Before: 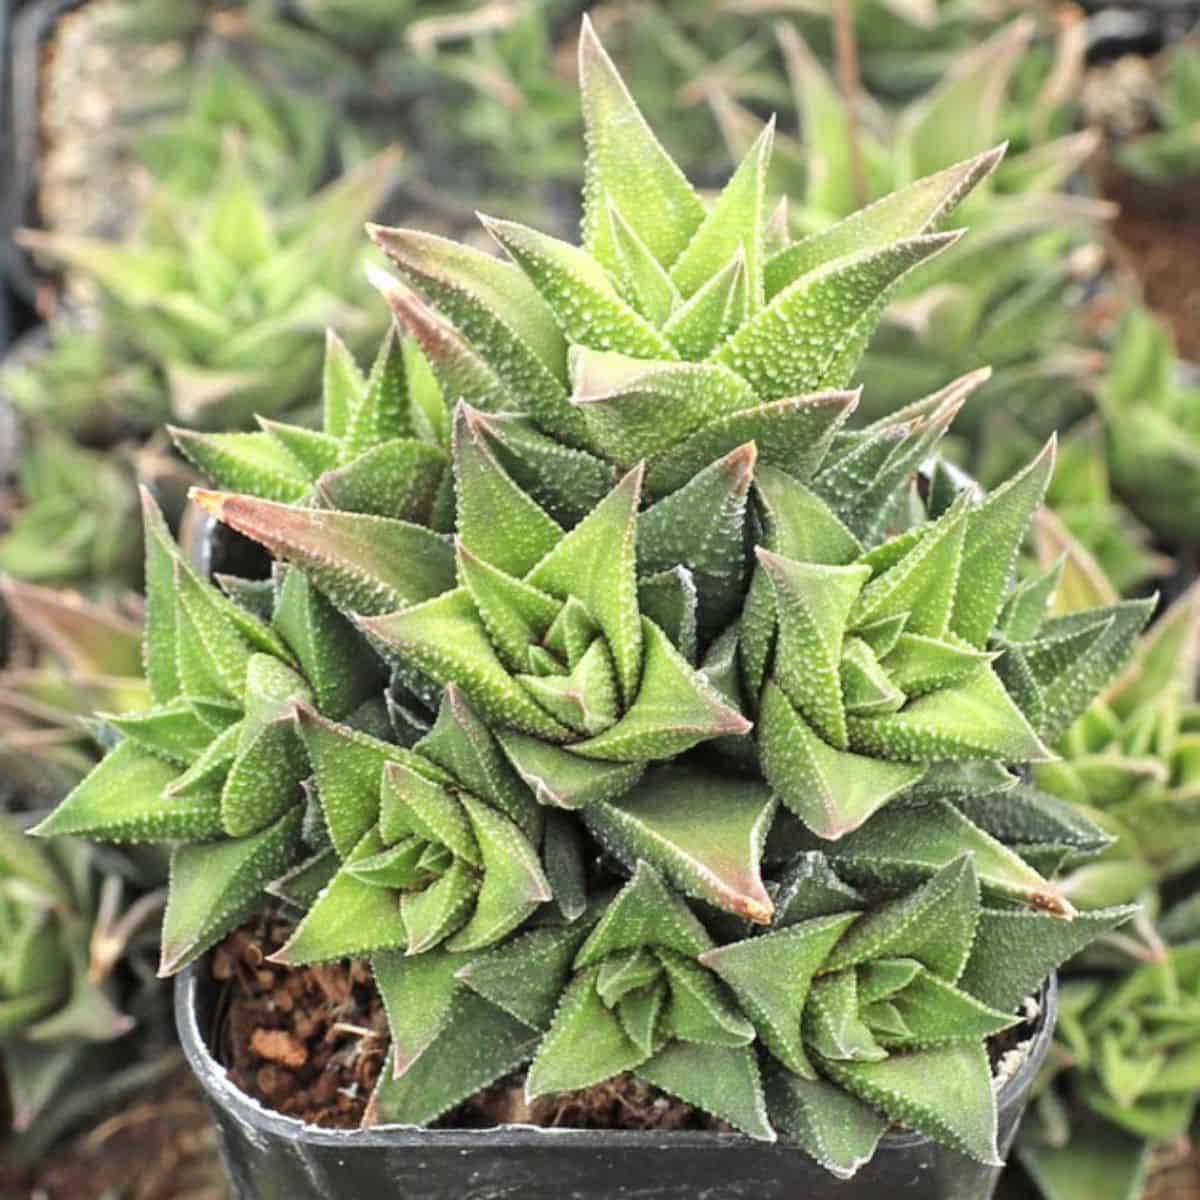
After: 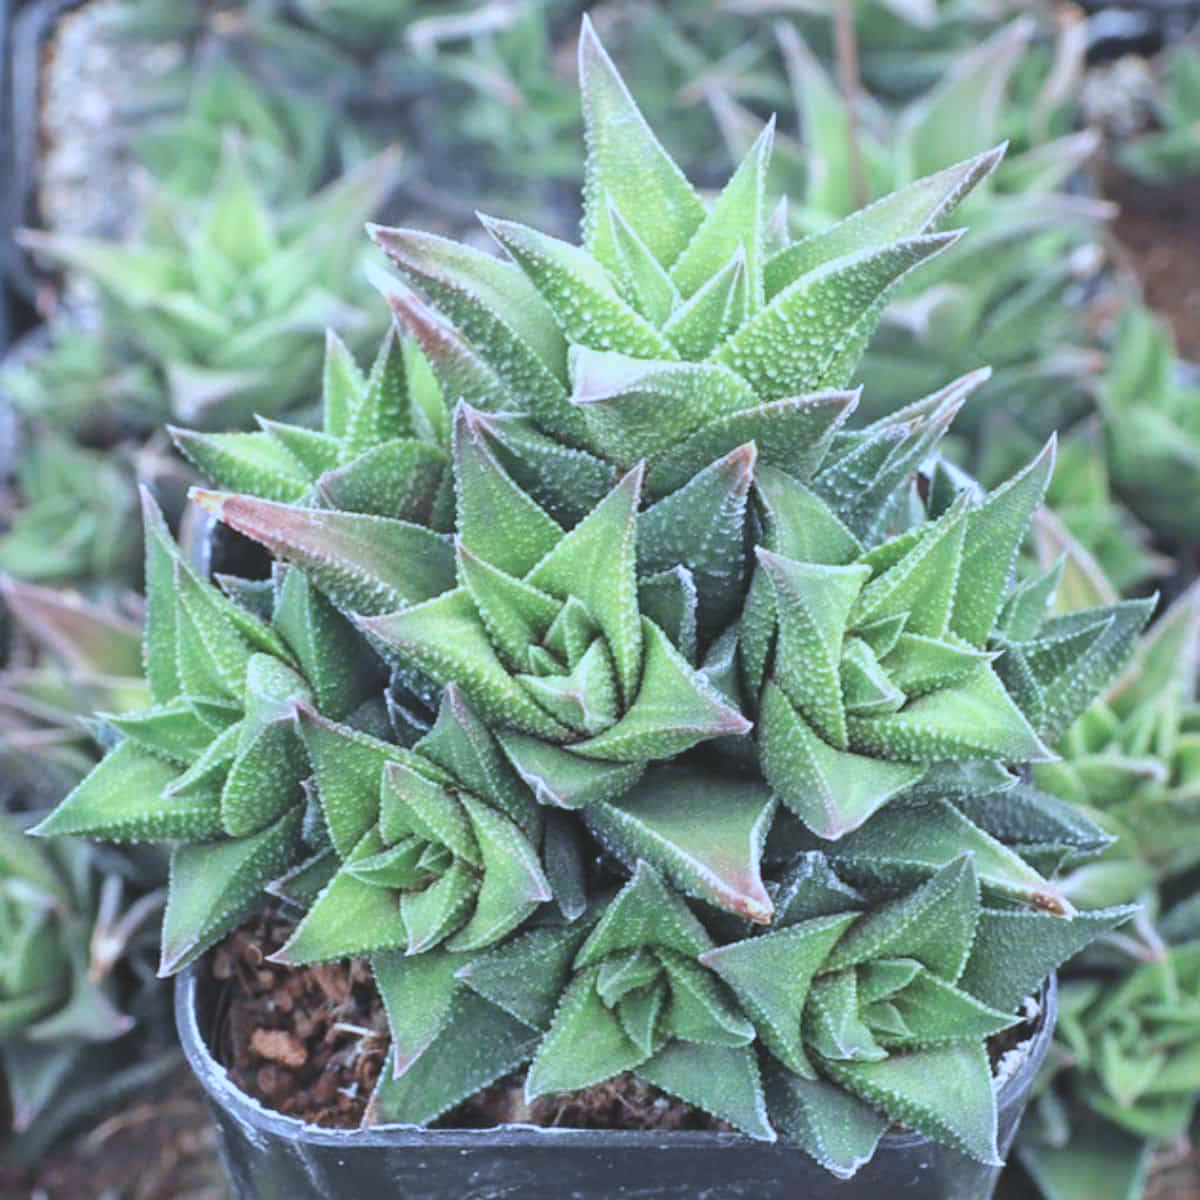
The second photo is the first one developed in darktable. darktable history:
color balance: lift [1.01, 1, 1, 1], gamma [1.097, 1, 1, 1], gain [0.85, 1, 1, 1]
color calibration: illuminant as shot in camera, adaptation linear Bradford (ICC v4), x 0.406, y 0.405, temperature 3570.35 K, saturation algorithm version 1 (2020)
